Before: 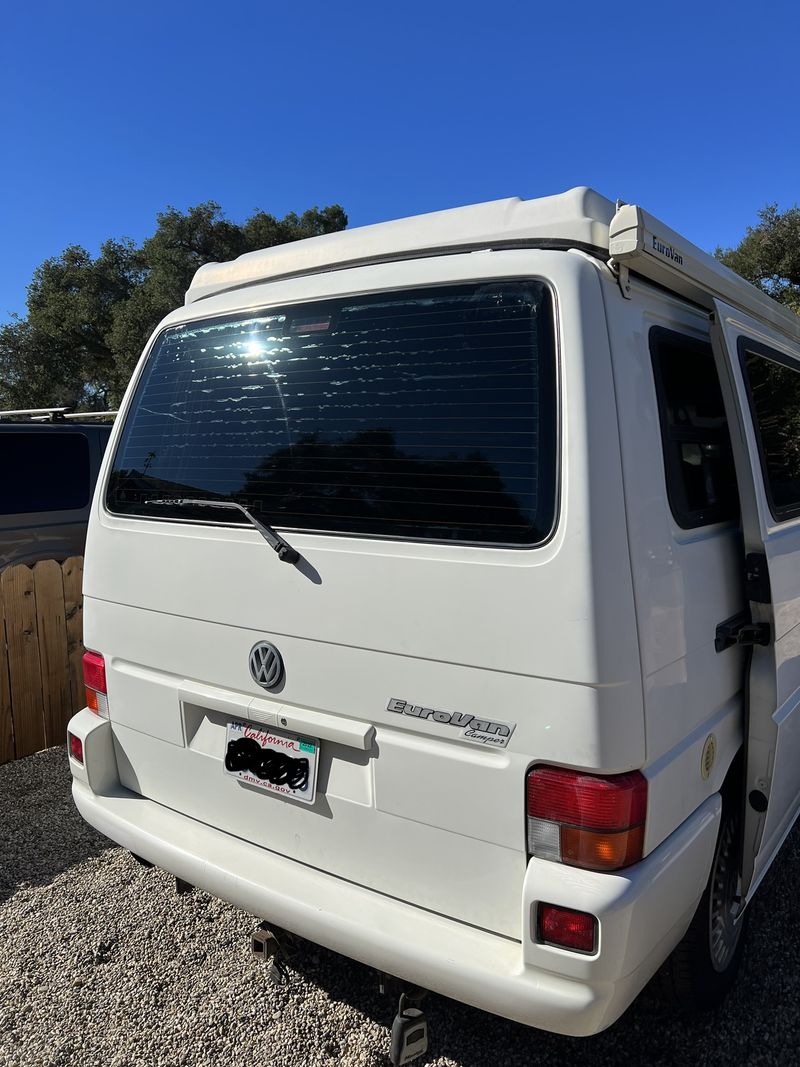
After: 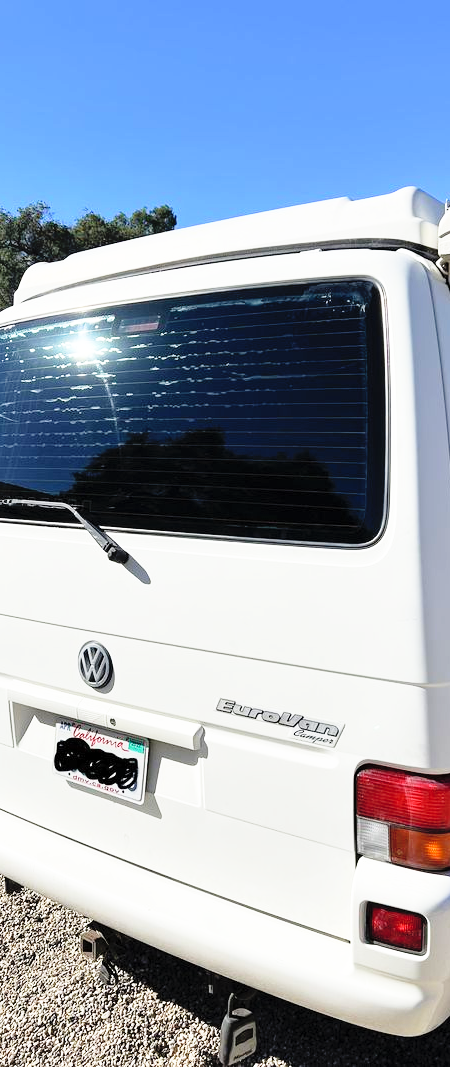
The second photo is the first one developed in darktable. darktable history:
contrast brightness saturation: brightness 0.13
crop: left 21.496%, right 22.254%
base curve: curves: ch0 [(0, 0) (0.012, 0.01) (0.073, 0.168) (0.31, 0.711) (0.645, 0.957) (1, 1)], preserve colors none
